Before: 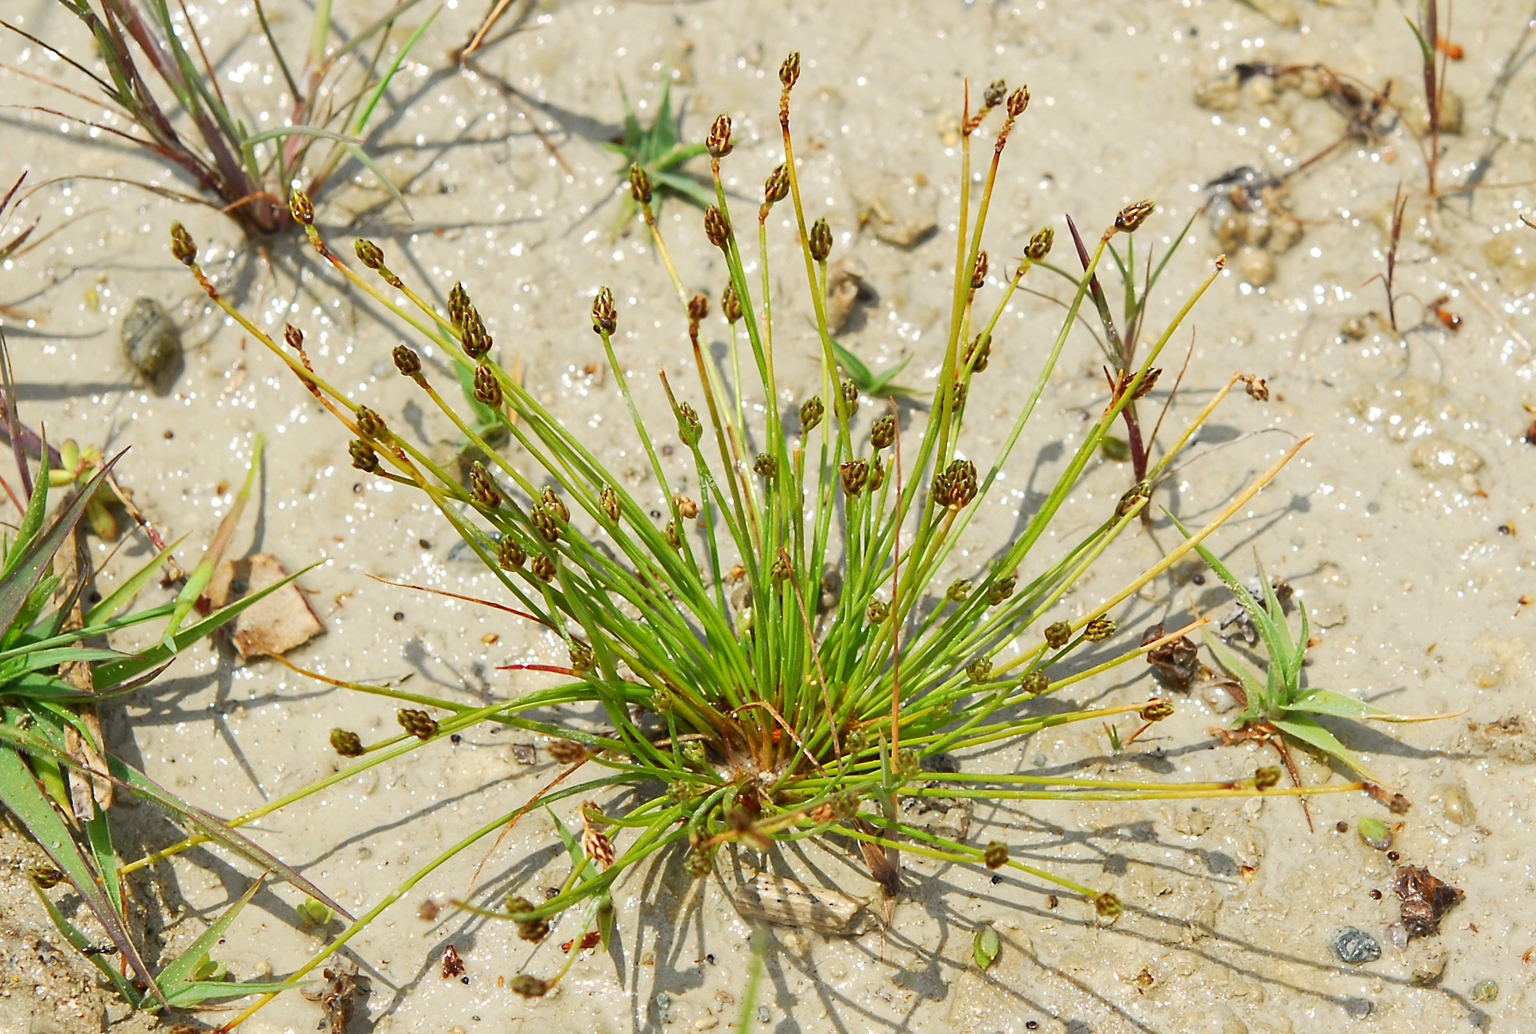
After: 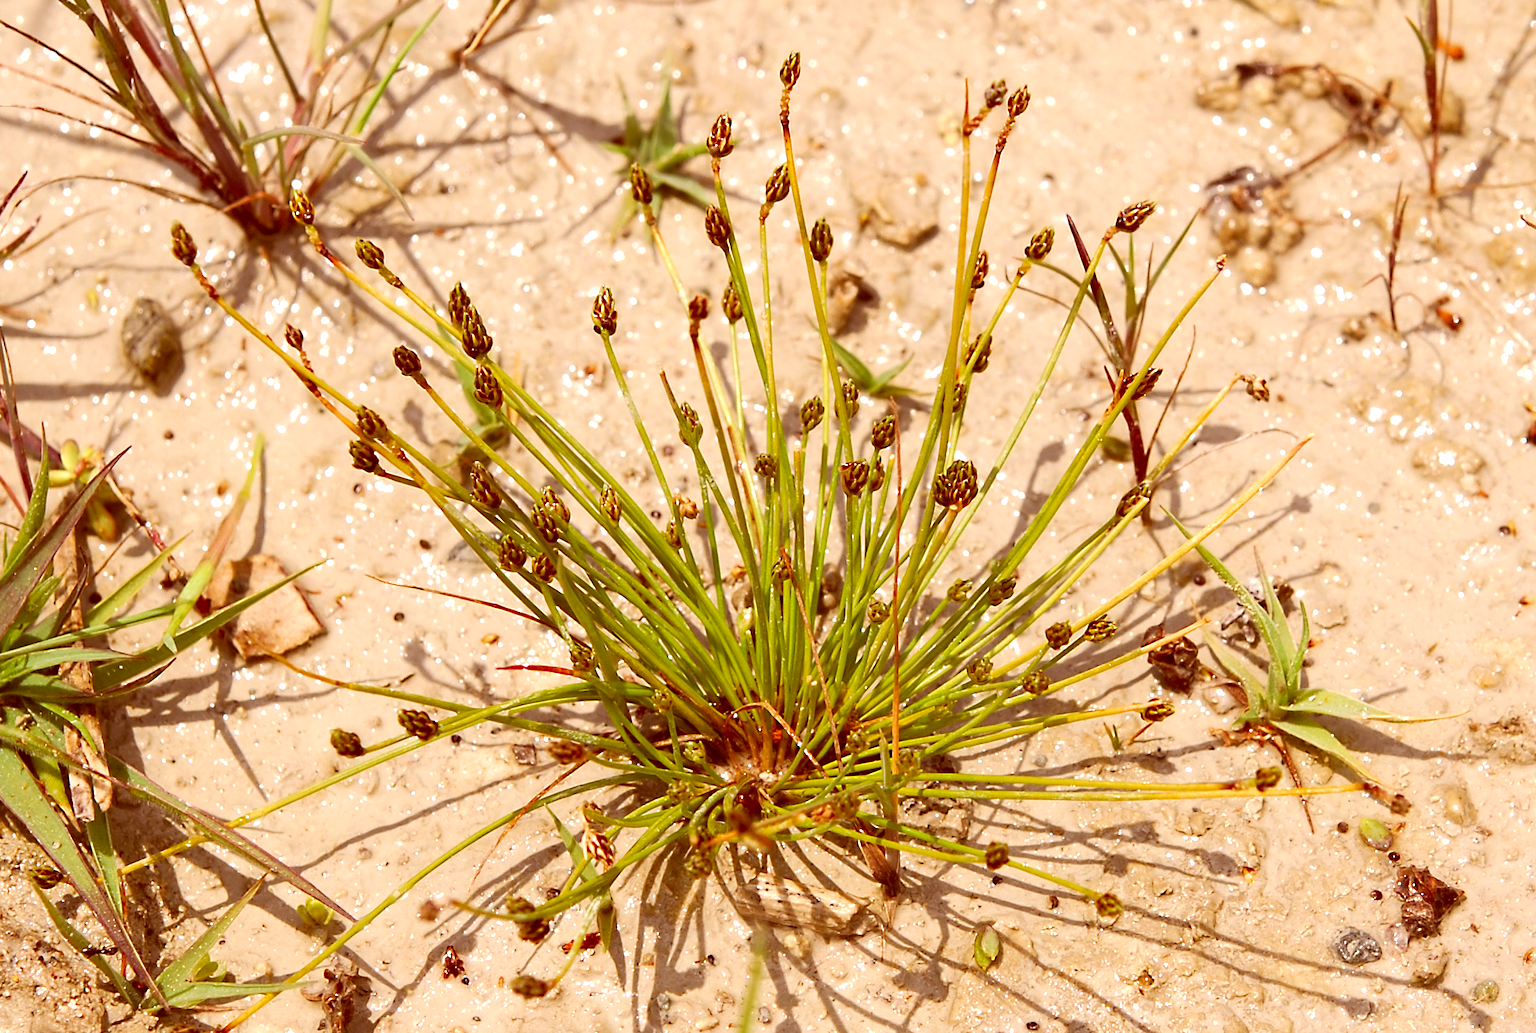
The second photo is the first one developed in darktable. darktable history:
color balance rgb: linear chroma grading › global chroma 10%, global vibrance 10%, contrast 15%, saturation formula JzAzBz (2021)
color correction: highlights a* 9.03, highlights b* 8.71, shadows a* 40, shadows b* 40, saturation 0.8
